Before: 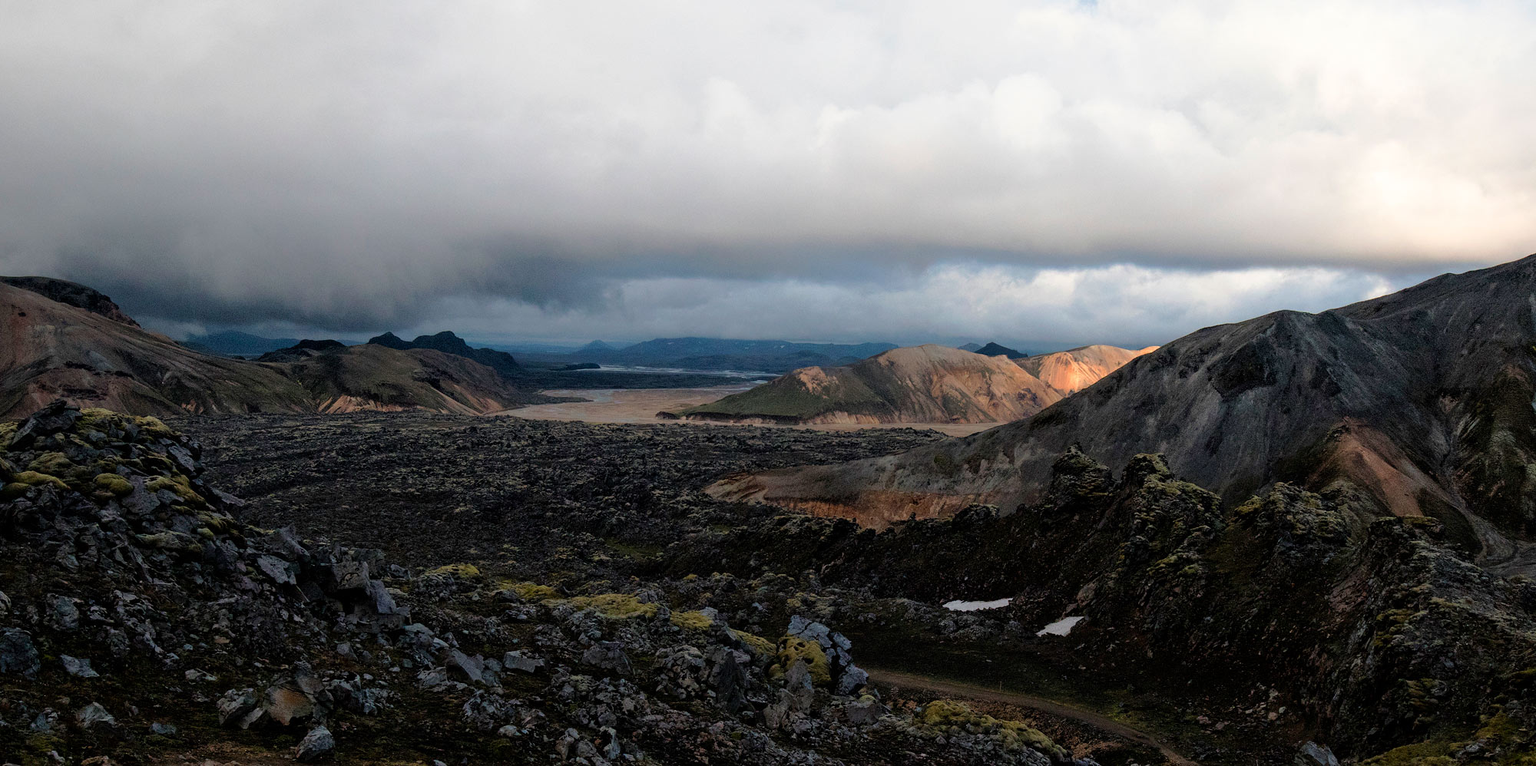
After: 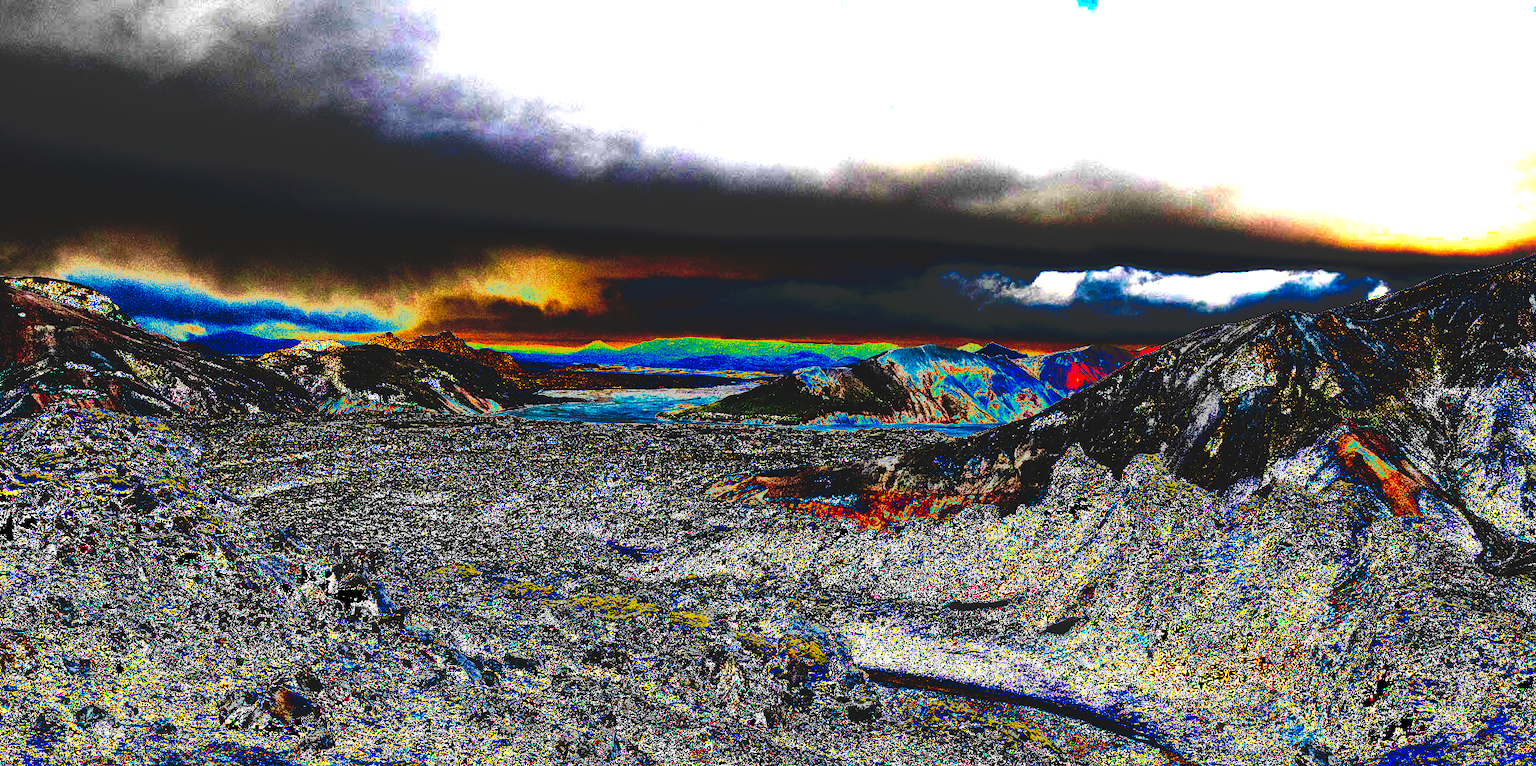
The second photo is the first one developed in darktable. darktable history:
tone curve: curves: ch0 [(0, 0) (0.003, 0.99) (0.011, 0.983) (0.025, 0.934) (0.044, 0.719) (0.069, 0.382) (0.1, 0.204) (0.136, 0.093) (0.177, 0.094) (0.224, 0.093) (0.277, 0.098) (0.335, 0.214) (0.399, 0.616) (0.468, 0.827) (0.543, 0.464) (0.623, 0.145) (0.709, 0.127) (0.801, 0.187) (0.898, 0.203) (1, 1)], preserve colors none
exposure: black level correction 0.001, exposure 0.5 EV, compensate exposure bias true, compensate highlight preservation false
